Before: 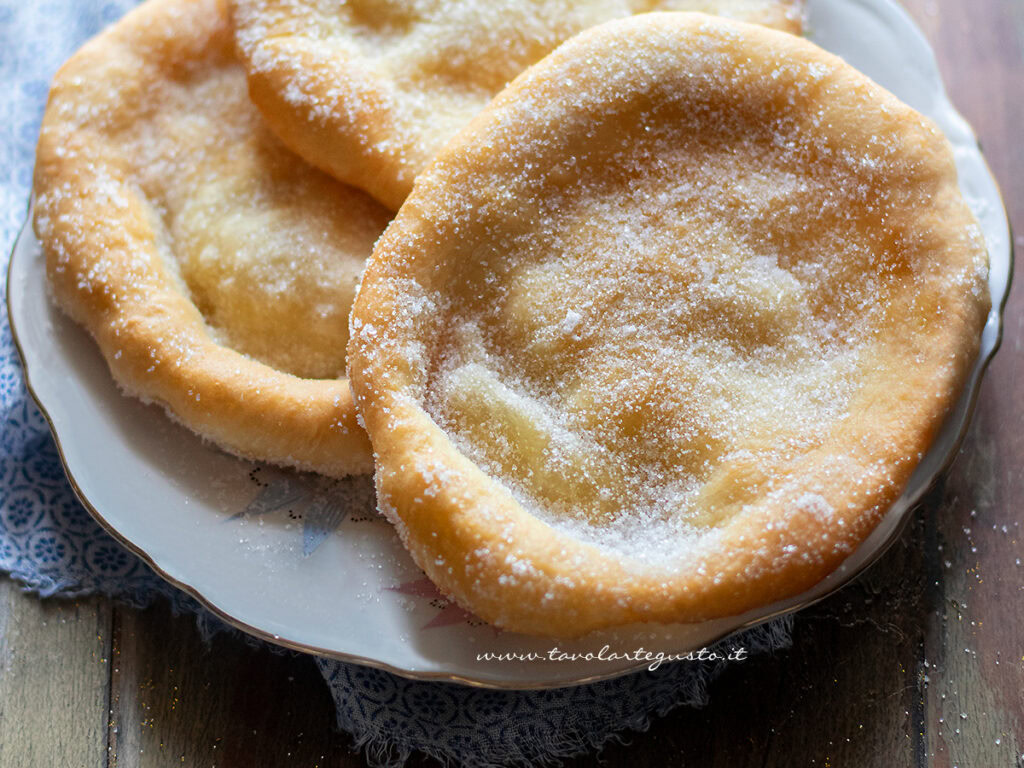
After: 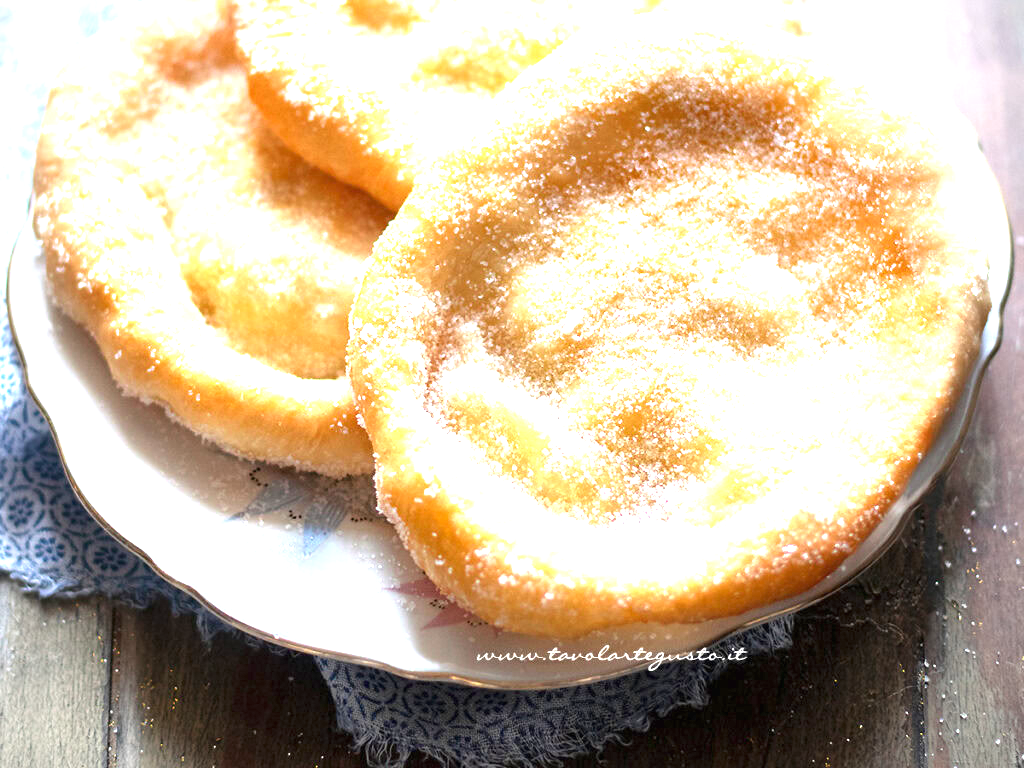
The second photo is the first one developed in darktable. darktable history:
exposure: black level correction 0, exposure 1.675 EV, compensate exposure bias true, compensate highlight preservation false
vignetting: on, module defaults
